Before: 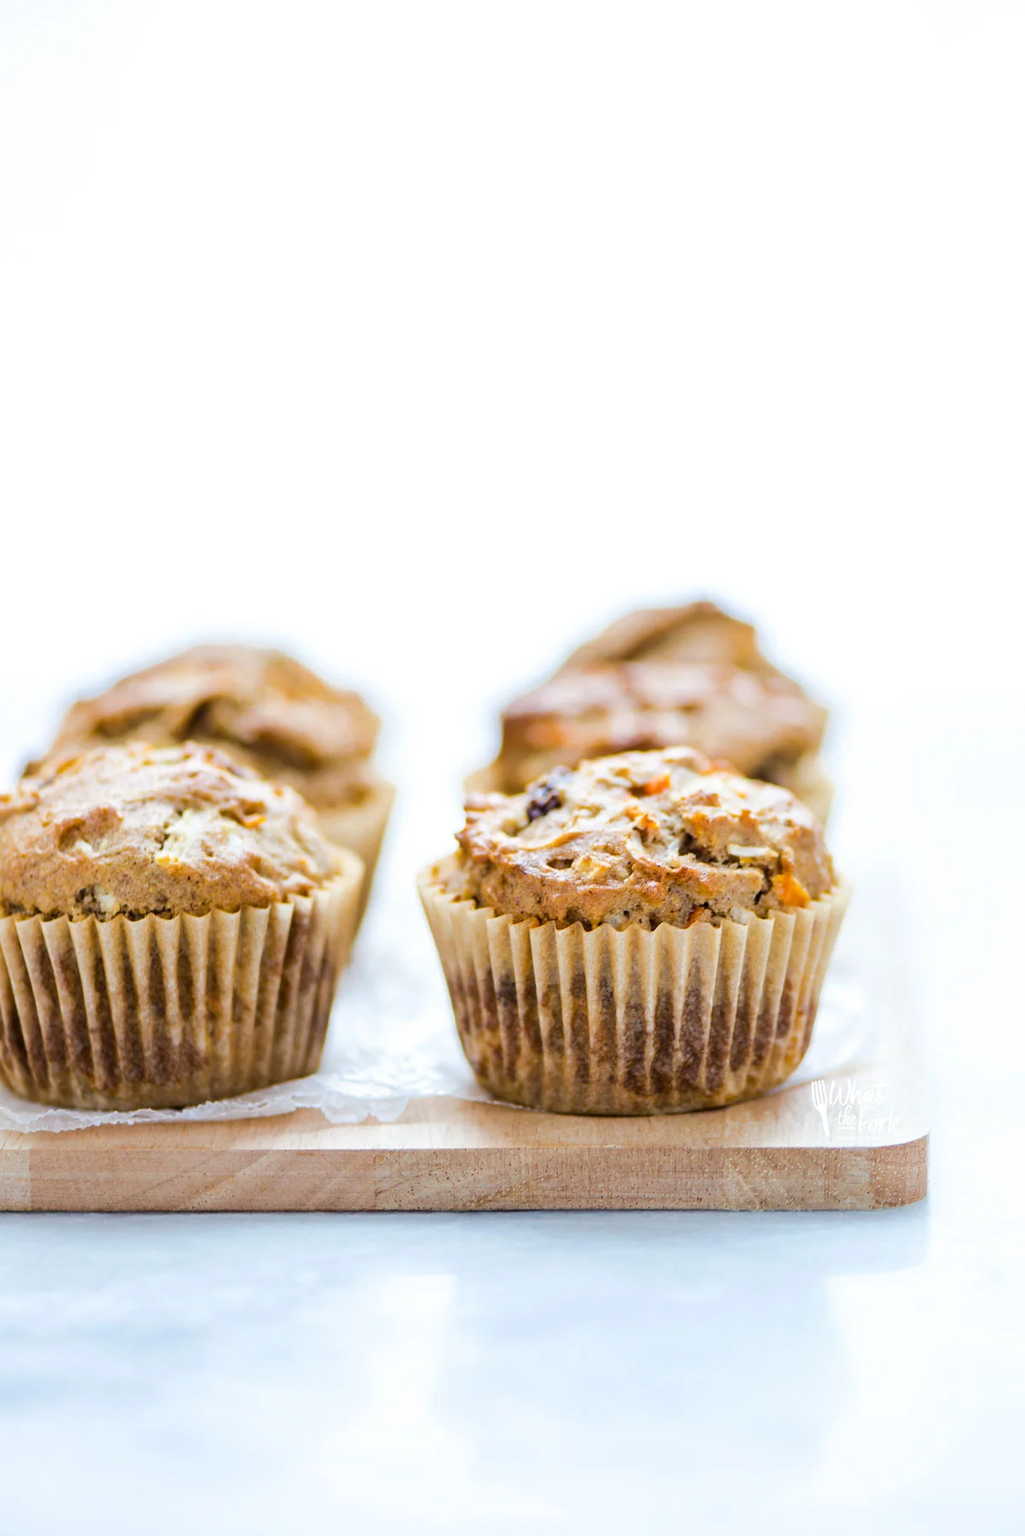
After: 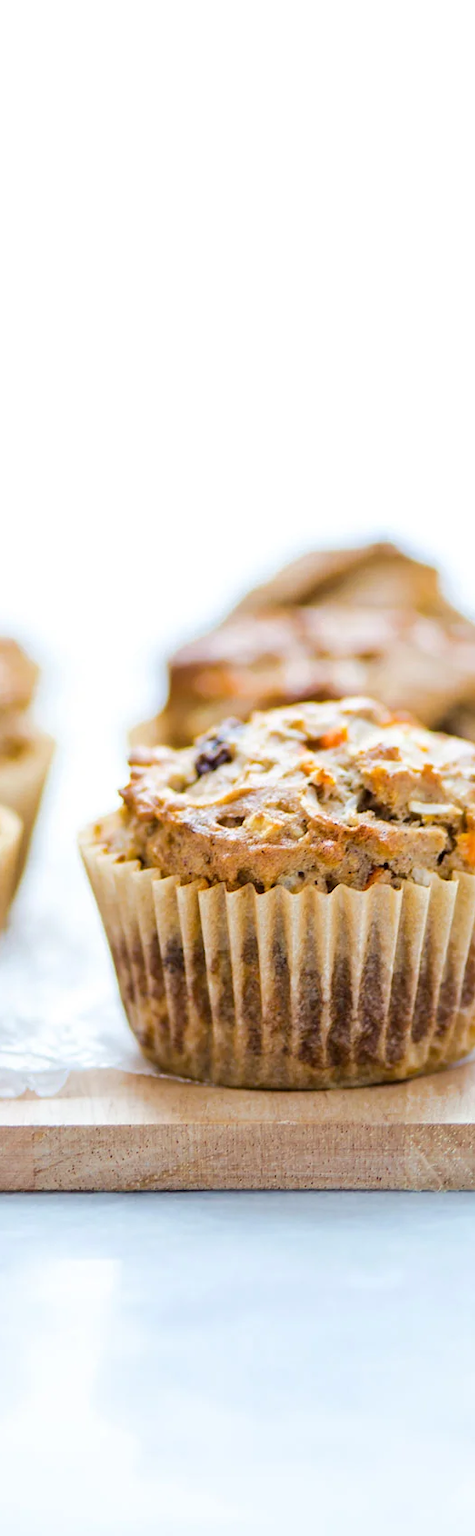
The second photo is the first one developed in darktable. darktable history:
crop: left 33.504%, top 5.957%, right 22.879%
